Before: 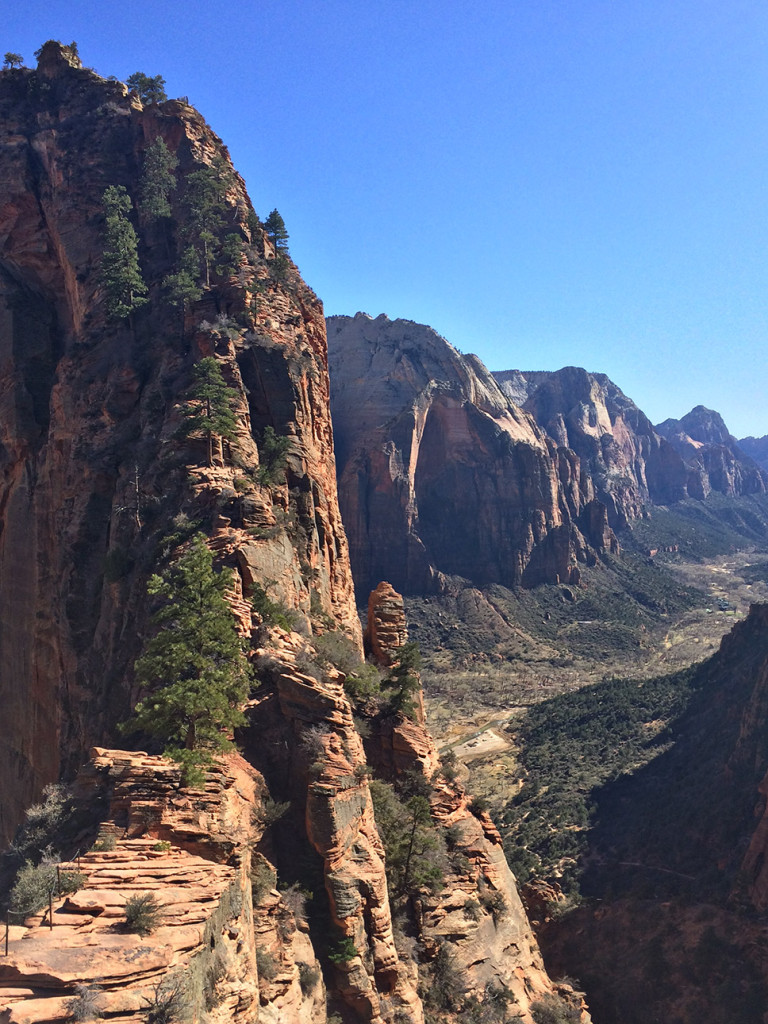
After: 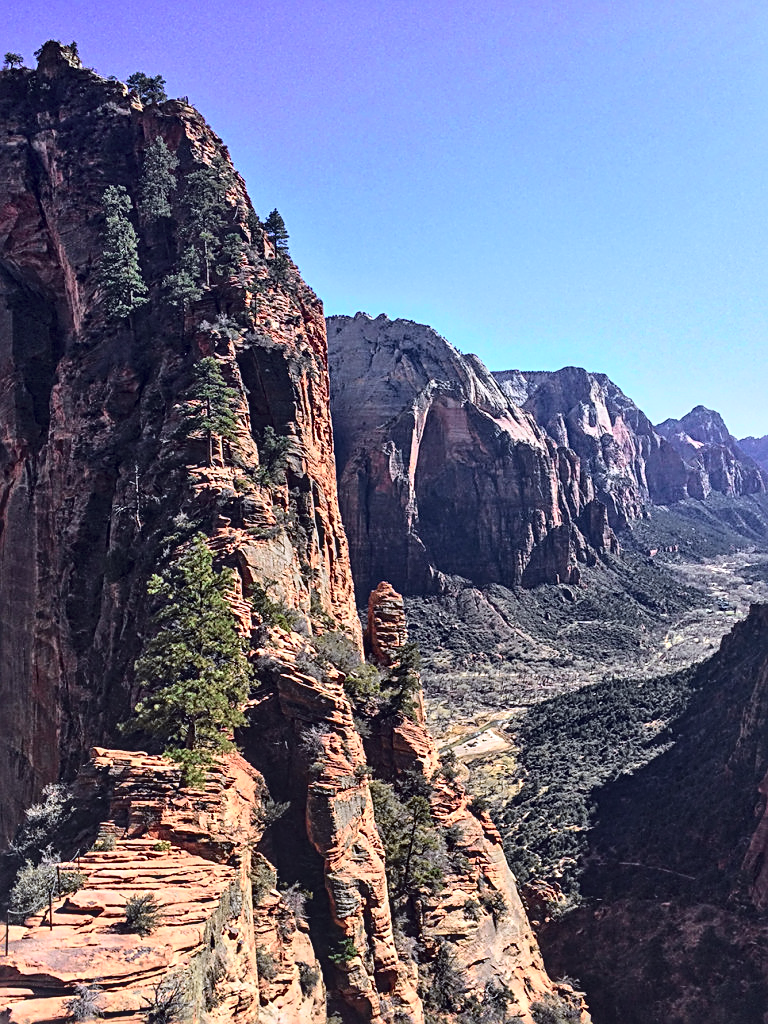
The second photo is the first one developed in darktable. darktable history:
local contrast: detail 130%
tone curve: curves: ch0 [(0, 0.011) (0.053, 0.026) (0.174, 0.115) (0.398, 0.444) (0.673, 0.775) (0.829, 0.906) (0.991, 0.981)]; ch1 [(0, 0) (0.276, 0.206) (0.409, 0.383) (0.473, 0.458) (0.492, 0.501) (0.512, 0.513) (0.54, 0.543) (0.585, 0.617) (0.659, 0.686) (0.78, 0.8) (1, 1)]; ch2 [(0, 0) (0.438, 0.449) (0.473, 0.469) (0.503, 0.5) (0.523, 0.534) (0.562, 0.594) (0.612, 0.635) (0.695, 0.713) (1, 1)], color space Lab, independent channels, preserve colors none
color calibration: illuminant custom, x 0.367, y 0.392, temperature 4433.56 K
shadows and highlights: shadows 36.96, highlights -27.31, soften with gaussian
exposure: compensate exposure bias true, compensate highlight preservation false
color correction: highlights a* -4.54, highlights b* 5.06, saturation 0.968
sharpen: radius 2.688, amount 0.662
